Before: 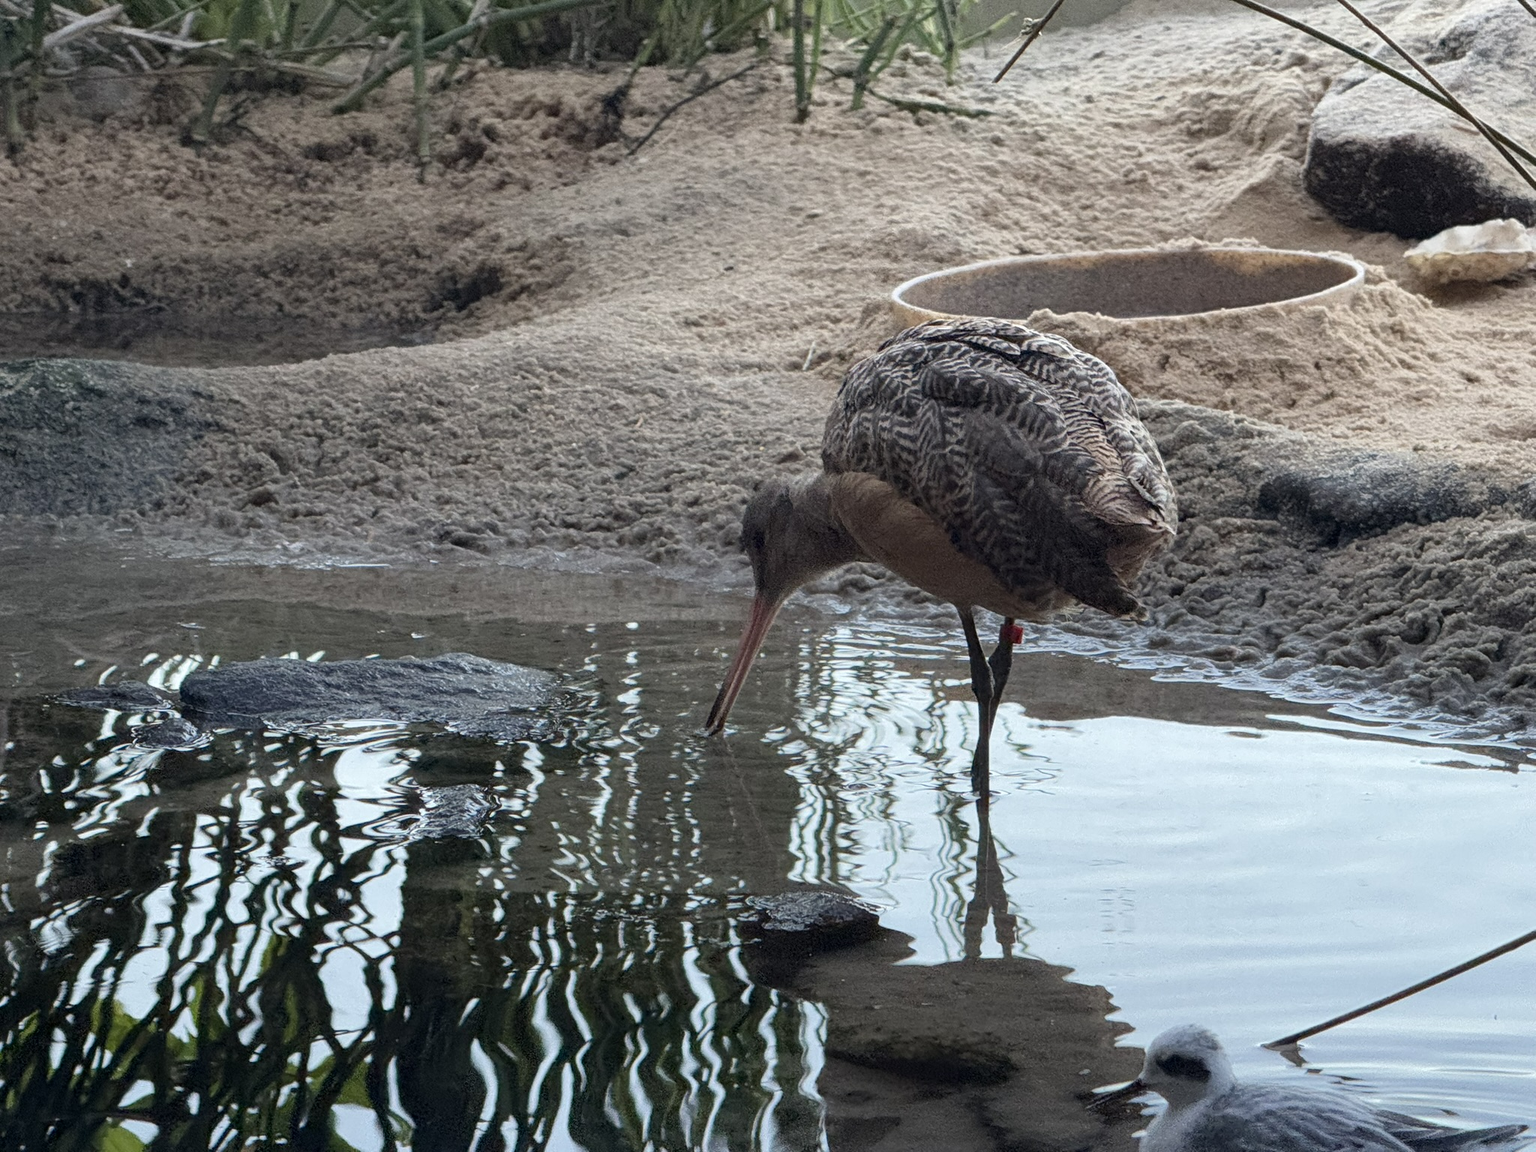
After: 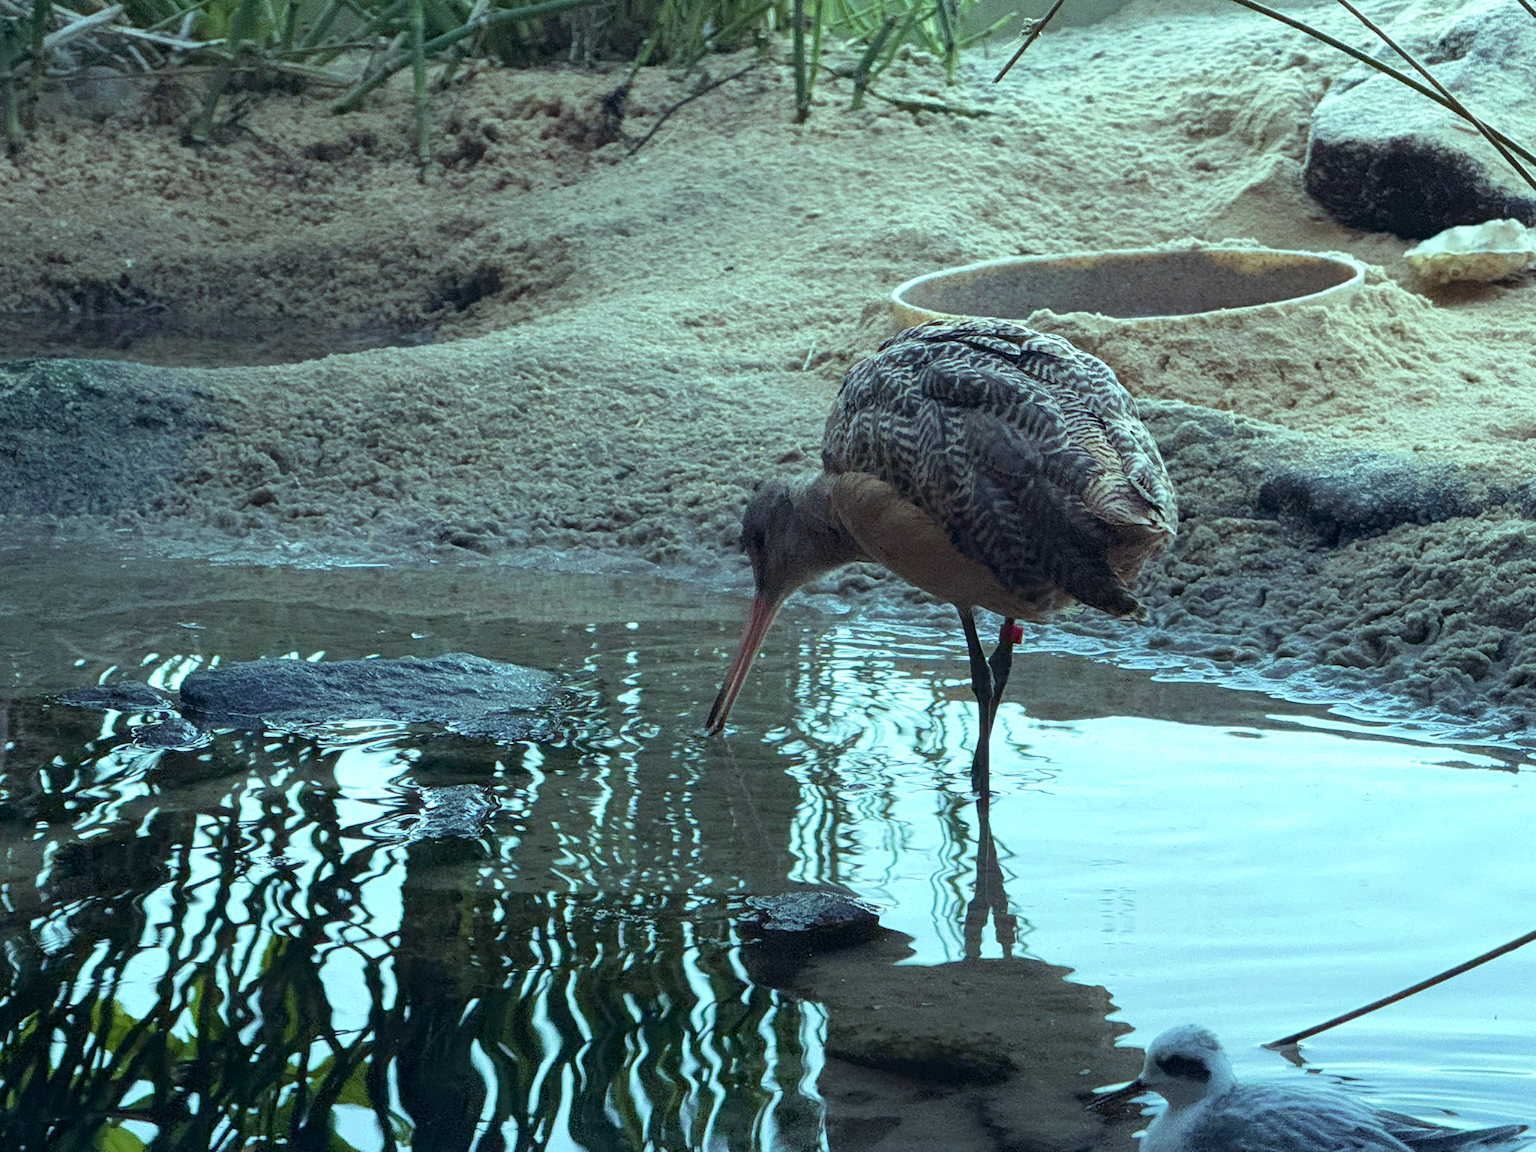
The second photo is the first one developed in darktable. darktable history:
vibrance: vibrance 15%
color balance: mode lift, gamma, gain (sRGB), lift [0.997, 0.979, 1.021, 1.011], gamma [1, 1.084, 0.916, 0.998], gain [1, 0.87, 1.13, 1.101], contrast 4.55%, contrast fulcrum 38.24%, output saturation 104.09%
velvia: on, module defaults
